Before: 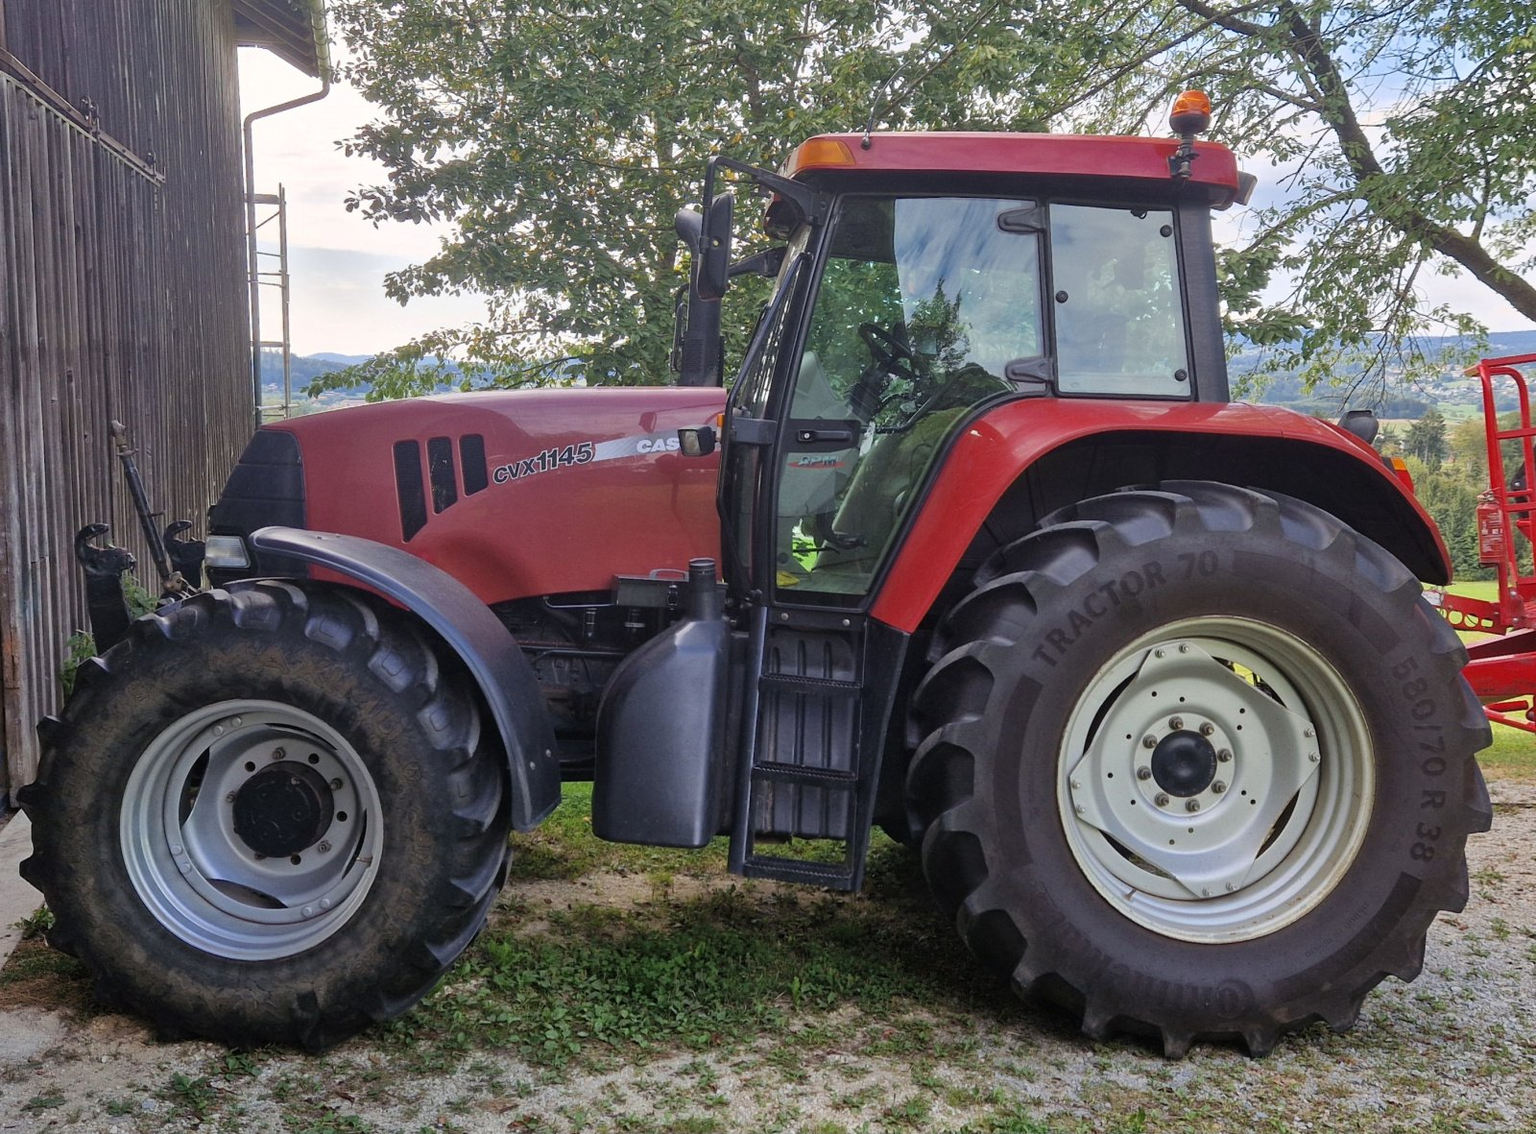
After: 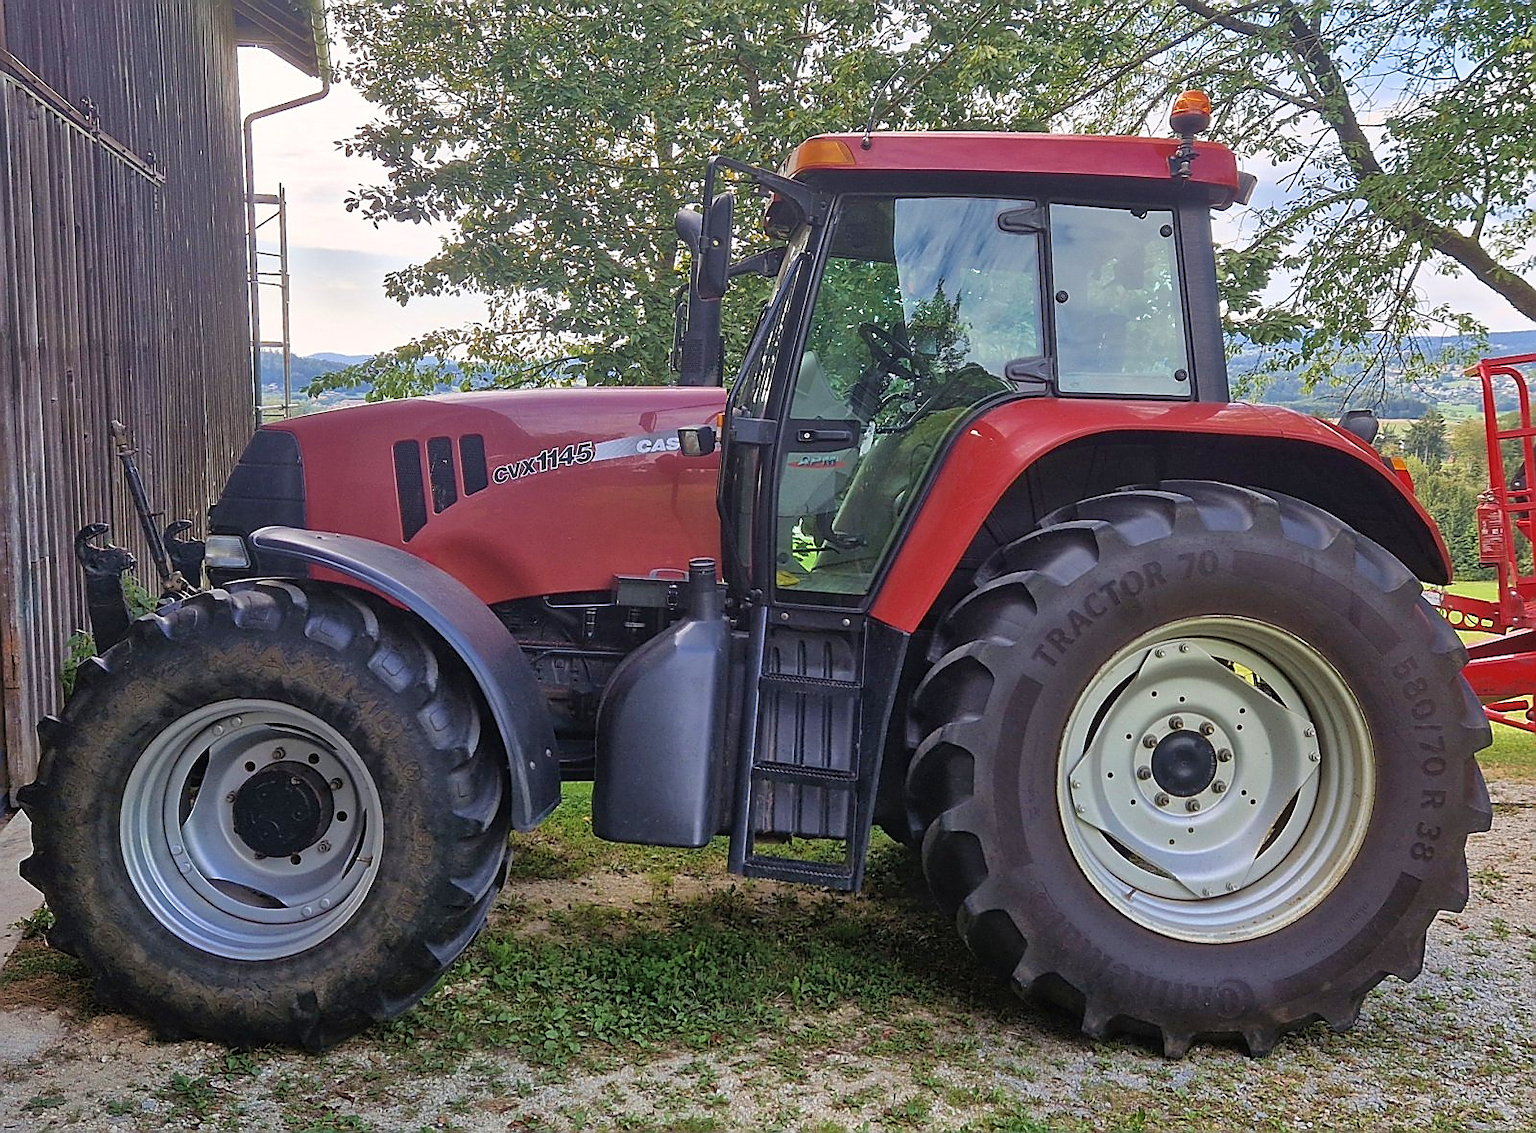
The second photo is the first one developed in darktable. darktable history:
shadows and highlights: shadows 43.01, highlights 8.34
velvia: on, module defaults
exposure: compensate highlight preservation false
sharpen: radius 1.37, amount 1.257, threshold 0.757
